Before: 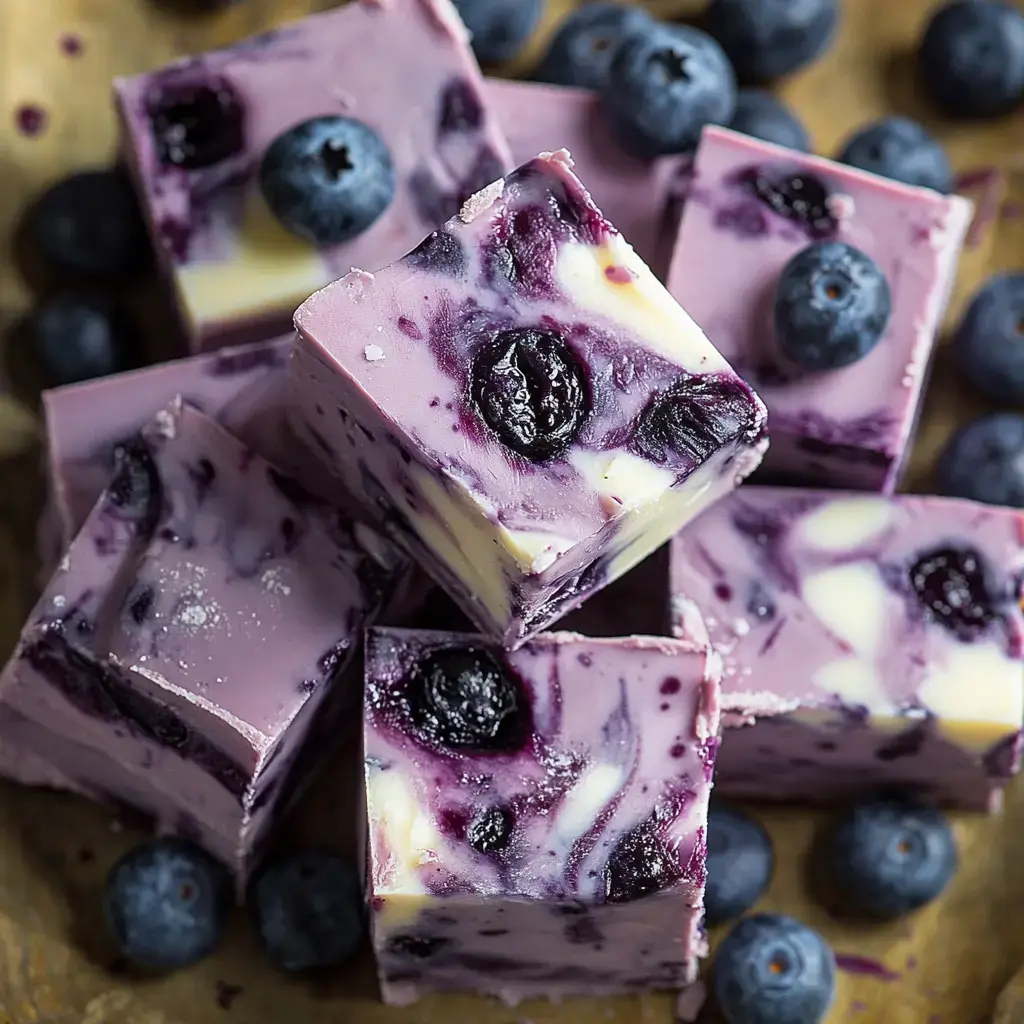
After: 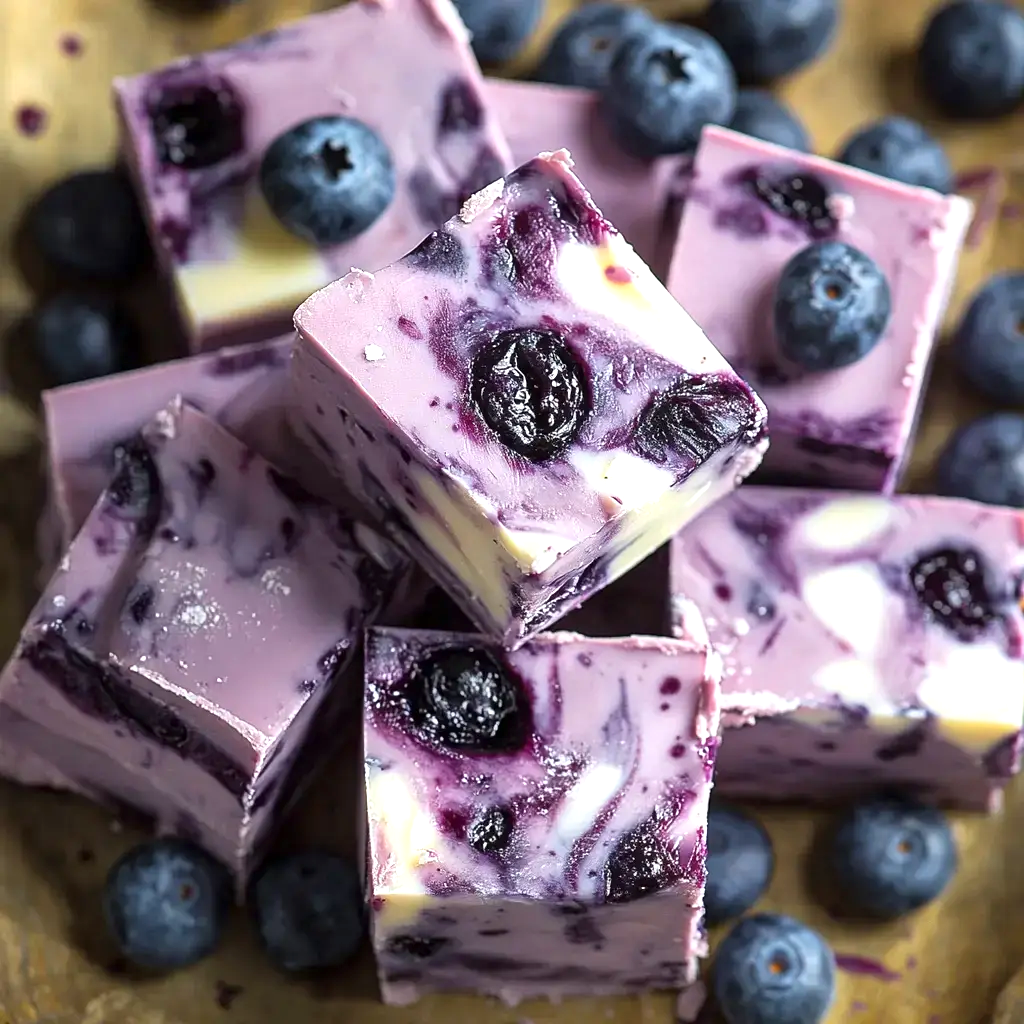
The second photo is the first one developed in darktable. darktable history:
exposure: exposure 0.508 EV, compensate highlight preservation false
